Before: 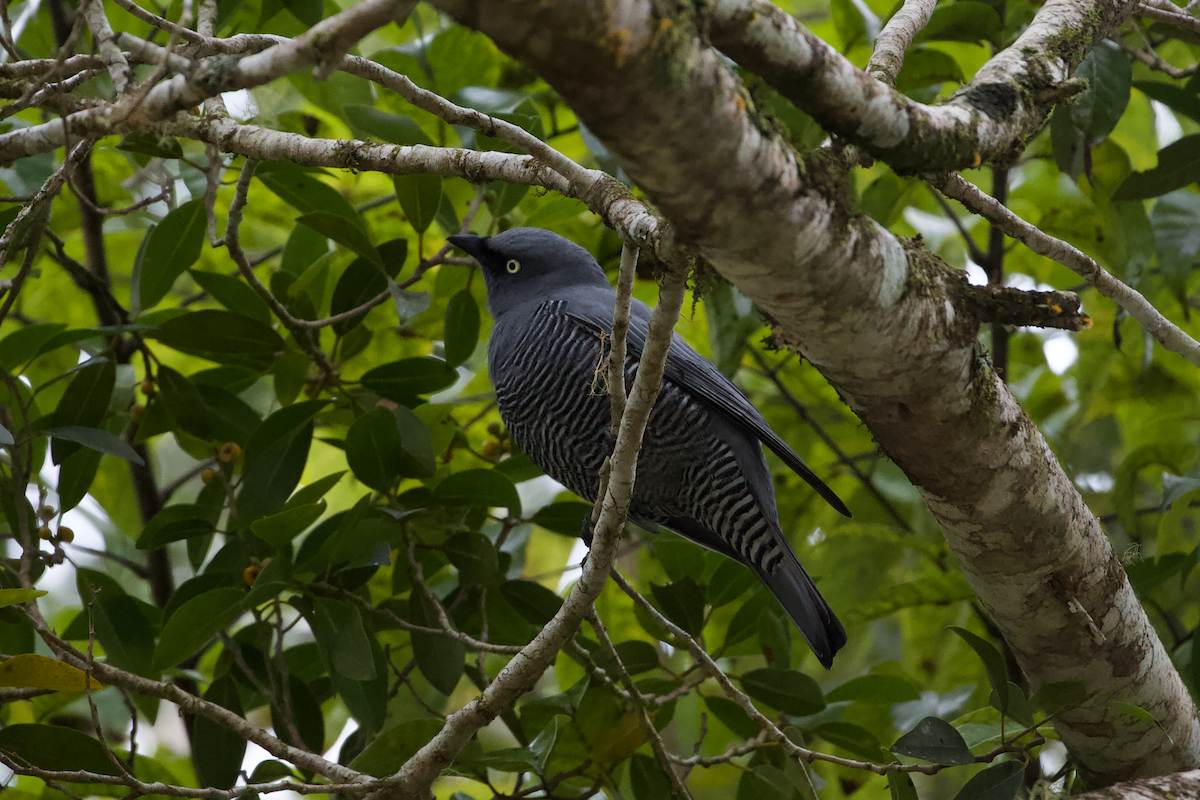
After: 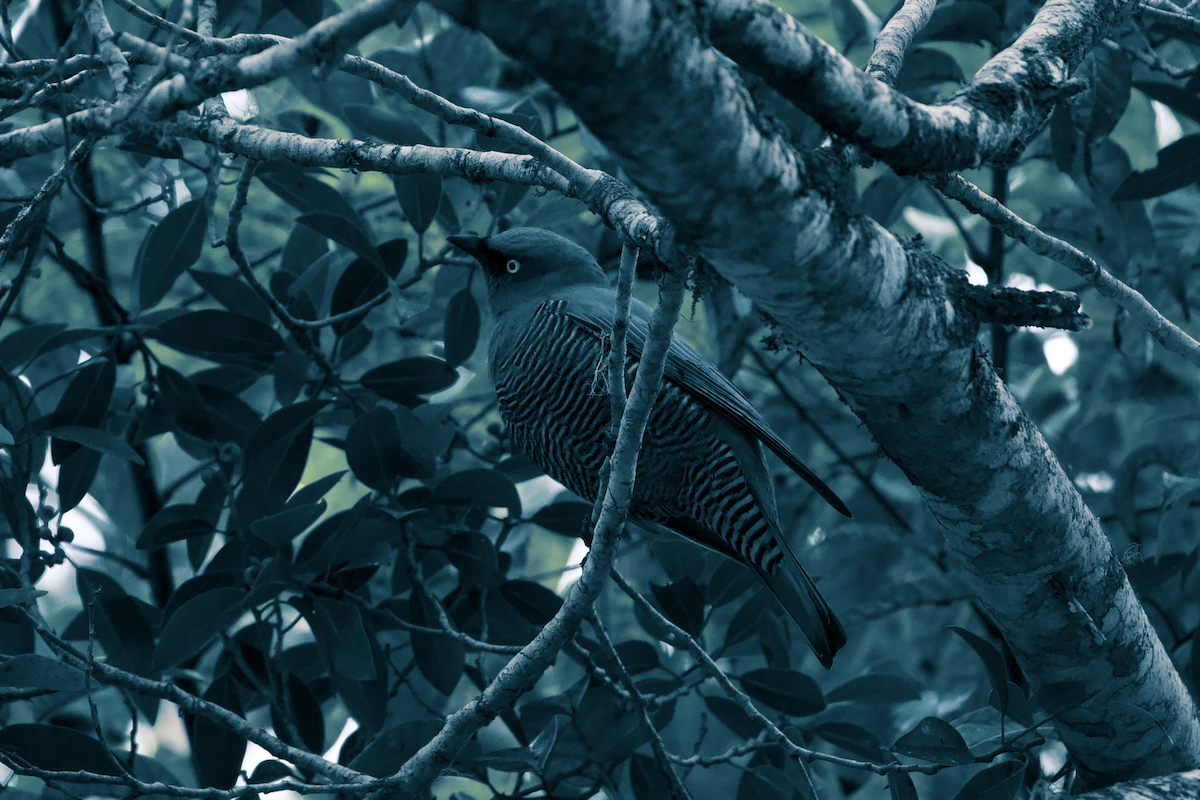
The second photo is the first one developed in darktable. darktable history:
split-toning: shadows › hue 212.4°, balance -70
local contrast: highlights 100%, shadows 100%, detail 120%, midtone range 0.2
